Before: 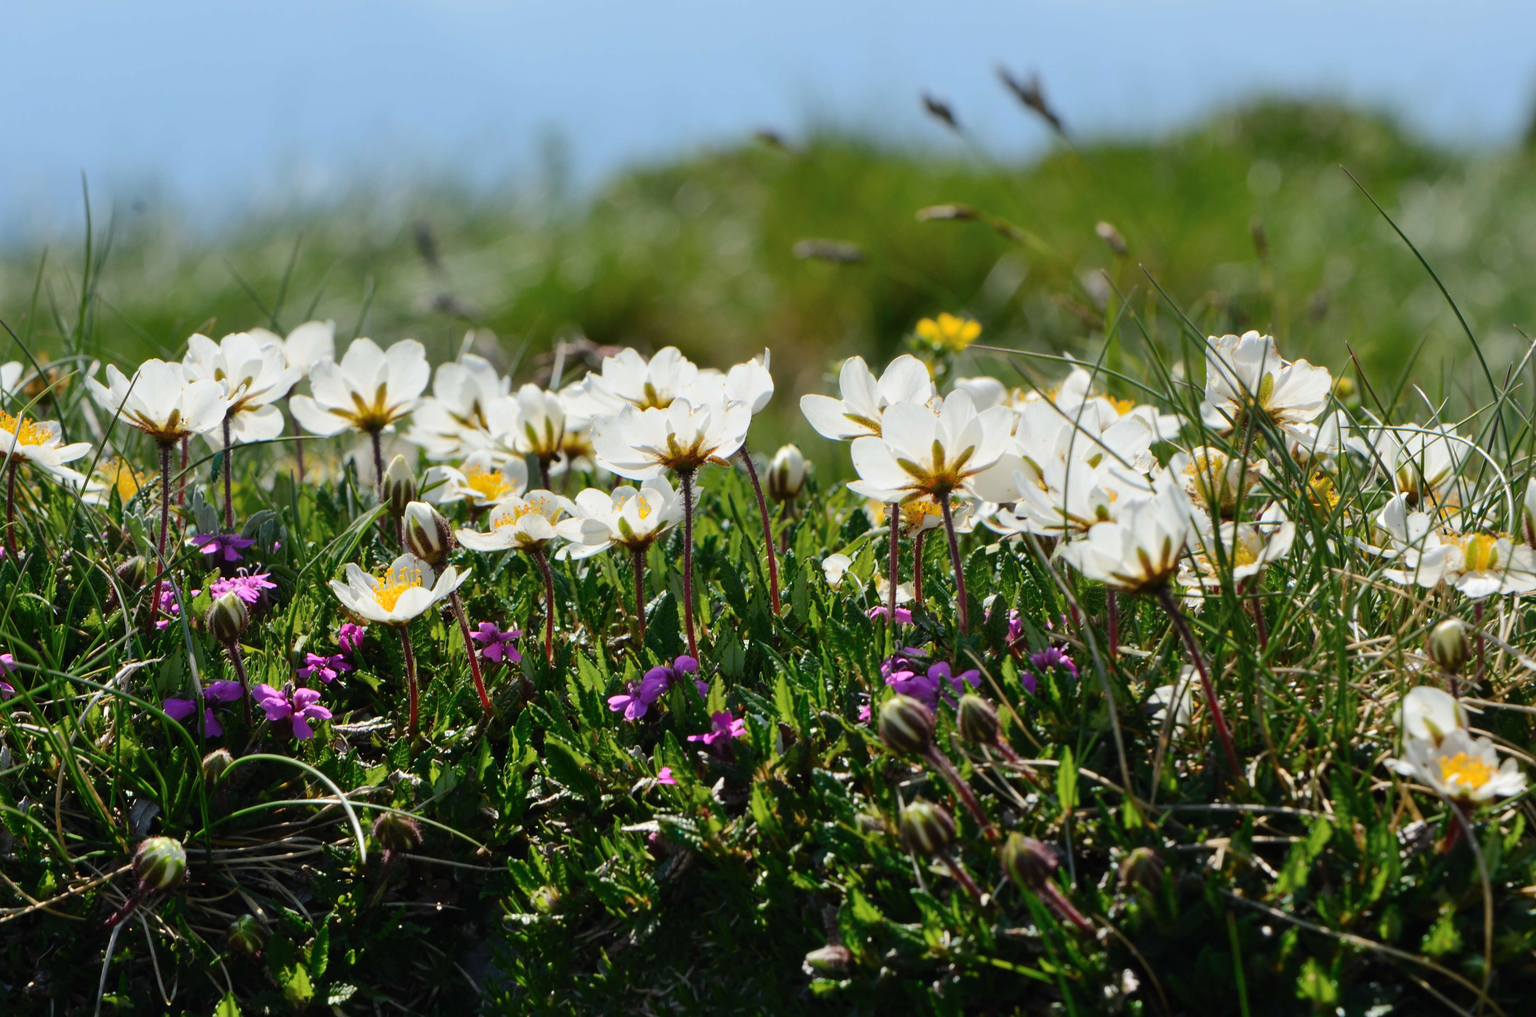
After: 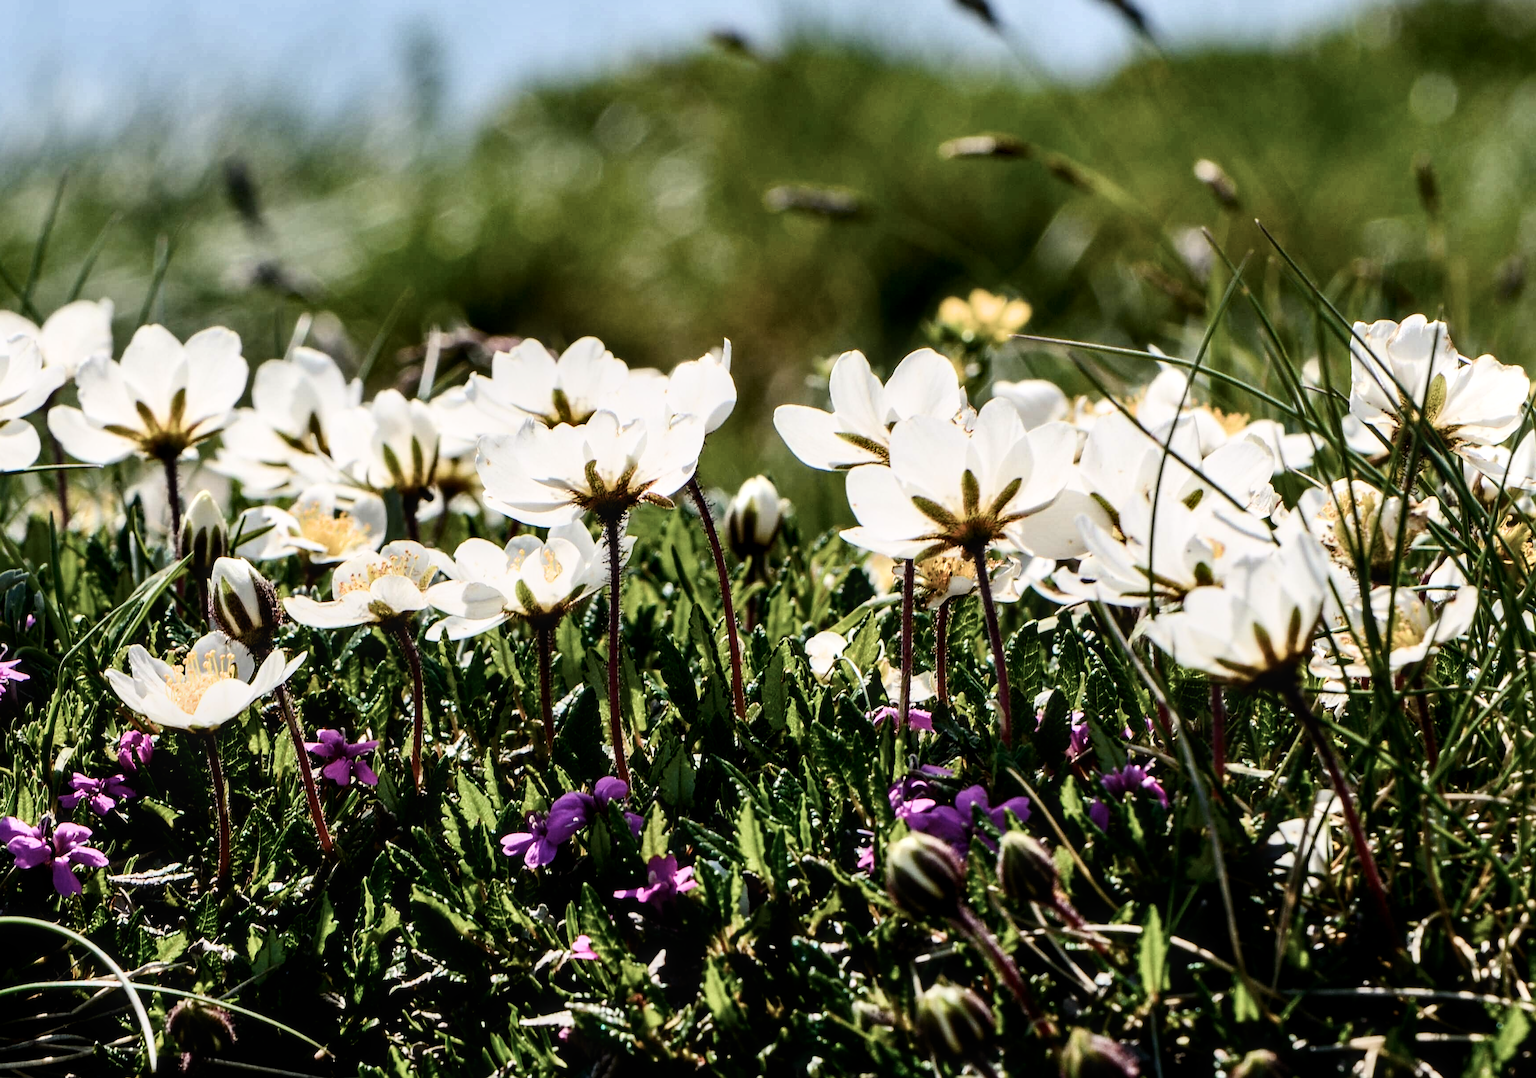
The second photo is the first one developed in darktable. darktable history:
shadows and highlights: shadows 13.18, white point adjustment 1.27, soften with gaussian
velvia: on, module defaults
local contrast: detail 130%
sharpen: on, module defaults
crop and rotate: left 16.661%, top 10.807%, right 12.984%, bottom 14.568%
contrast brightness saturation: contrast 0.247, saturation -0.325
color balance rgb: highlights gain › chroma 0.964%, highlights gain › hue 29.77°, linear chroma grading › global chroma 14.898%, perceptual saturation grading › global saturation 20%, perceptual saturation grading › highlights -49.325%, perceptual saturation grading › shadows 25.308%
filmic rgb: black relative exposure -8.66 EV, white relative exposure 2.65 EV, target black luminance 0%, target white luminance 99.964%, hardness 6.25, latitude 74.3%, contrast 1.323, highlights saturation mix -5.22%, iterations of high-quality reconstruction 0
